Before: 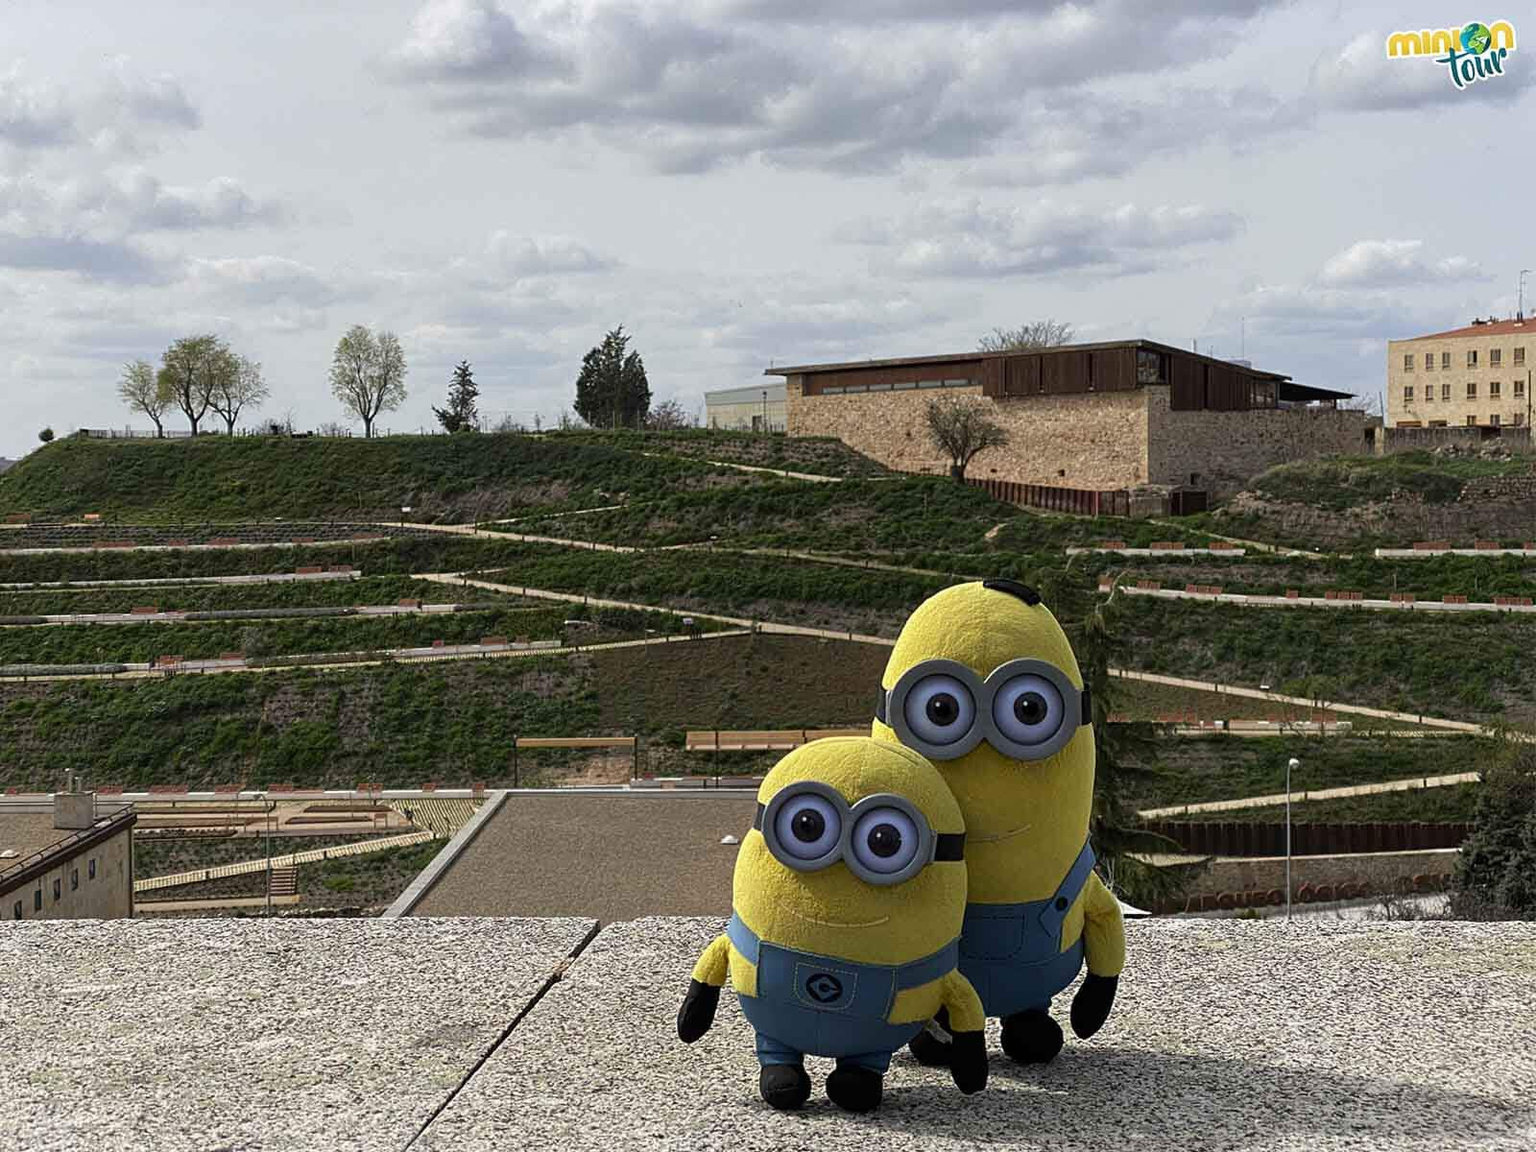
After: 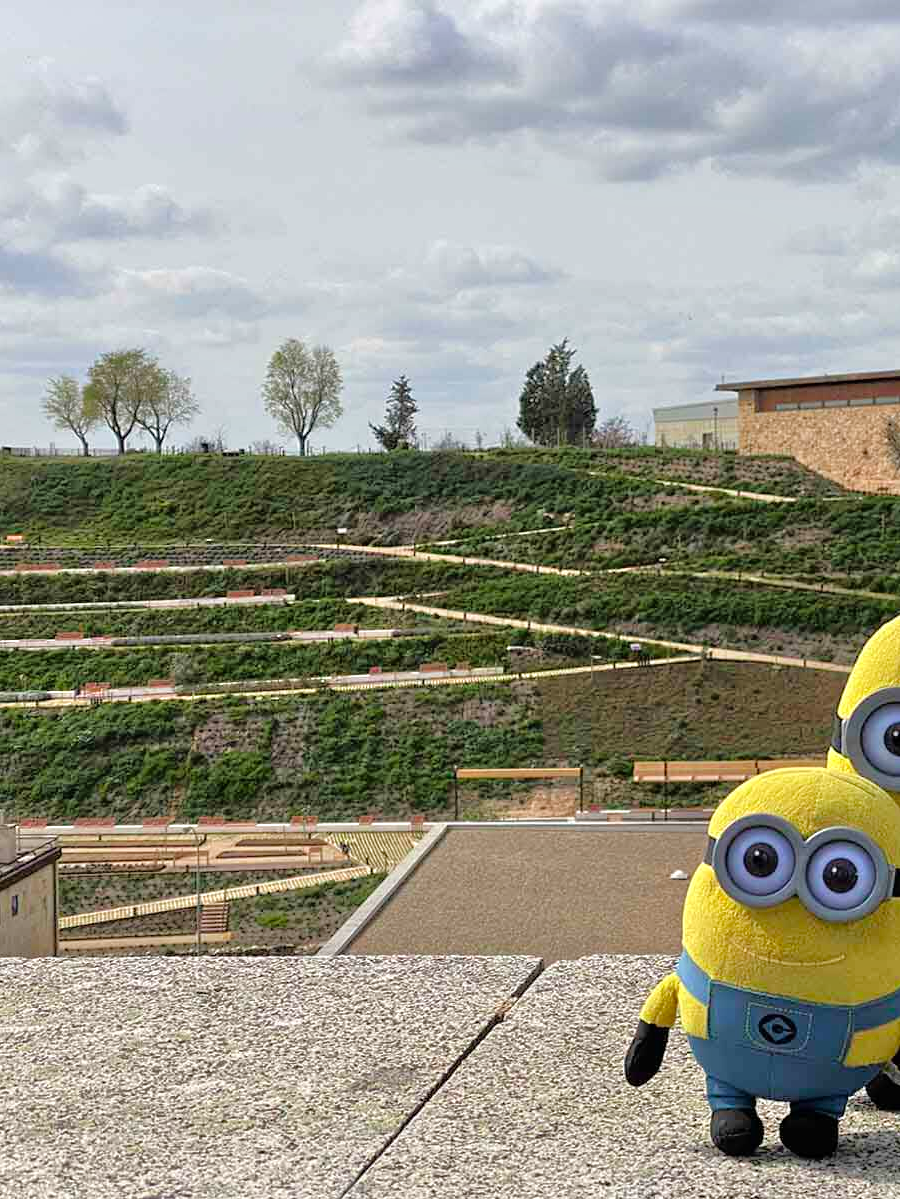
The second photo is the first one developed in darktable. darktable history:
tone equalizer: -7 EV 0.15 EV, -6 EV 0.6 EV, -5 EV 1.15 EV, -4 EV 1.33 EV, -3 EV 1.15 EV, -2 EV 0.6 EV, -1 EV 0.15 EV, mask exposure compensation -0.5 EV
velvia: strength 10%
crop: left 5.114%, right 38.589%
